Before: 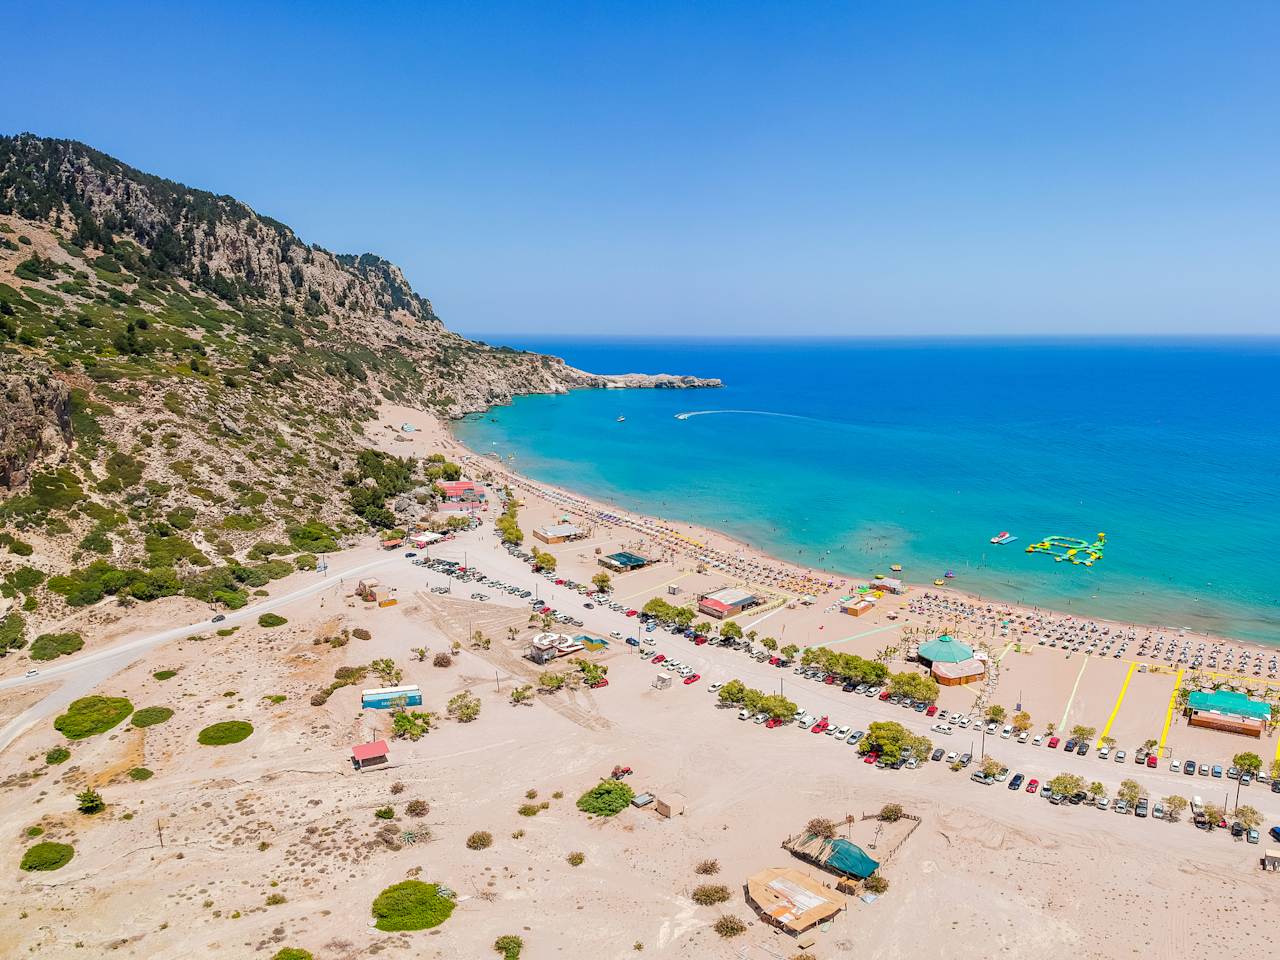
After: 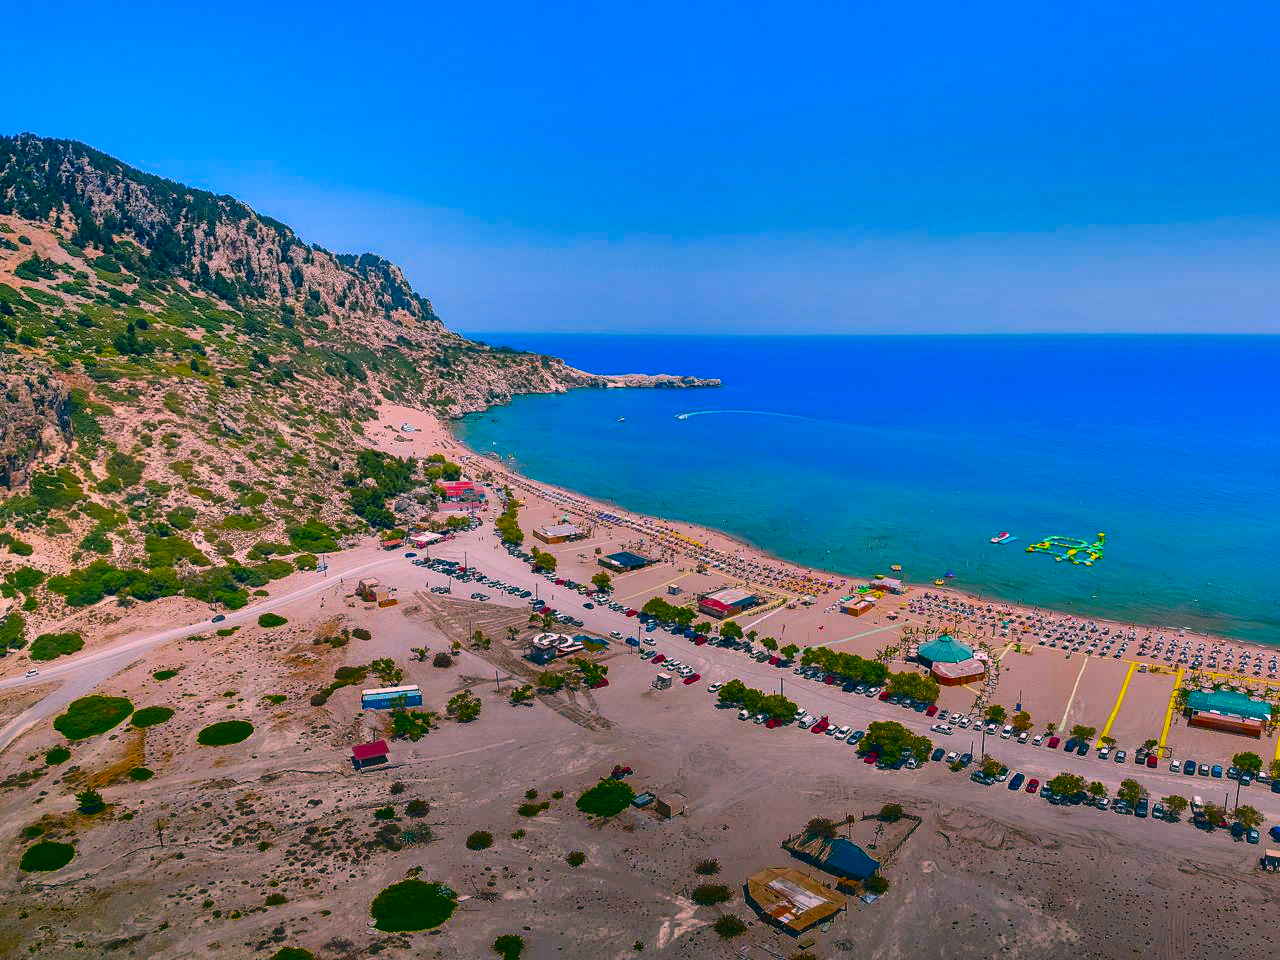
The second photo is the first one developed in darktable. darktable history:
color correction: highlights a* 16.8, highlights b* 0.326, shadows a* -15.11, shadows b* -13.96, saturation 1.51
shadows and highlights: radius 123.87, shadows 98.77, white point adjustment -2.93, highlights -98.78, soften with gaussian
